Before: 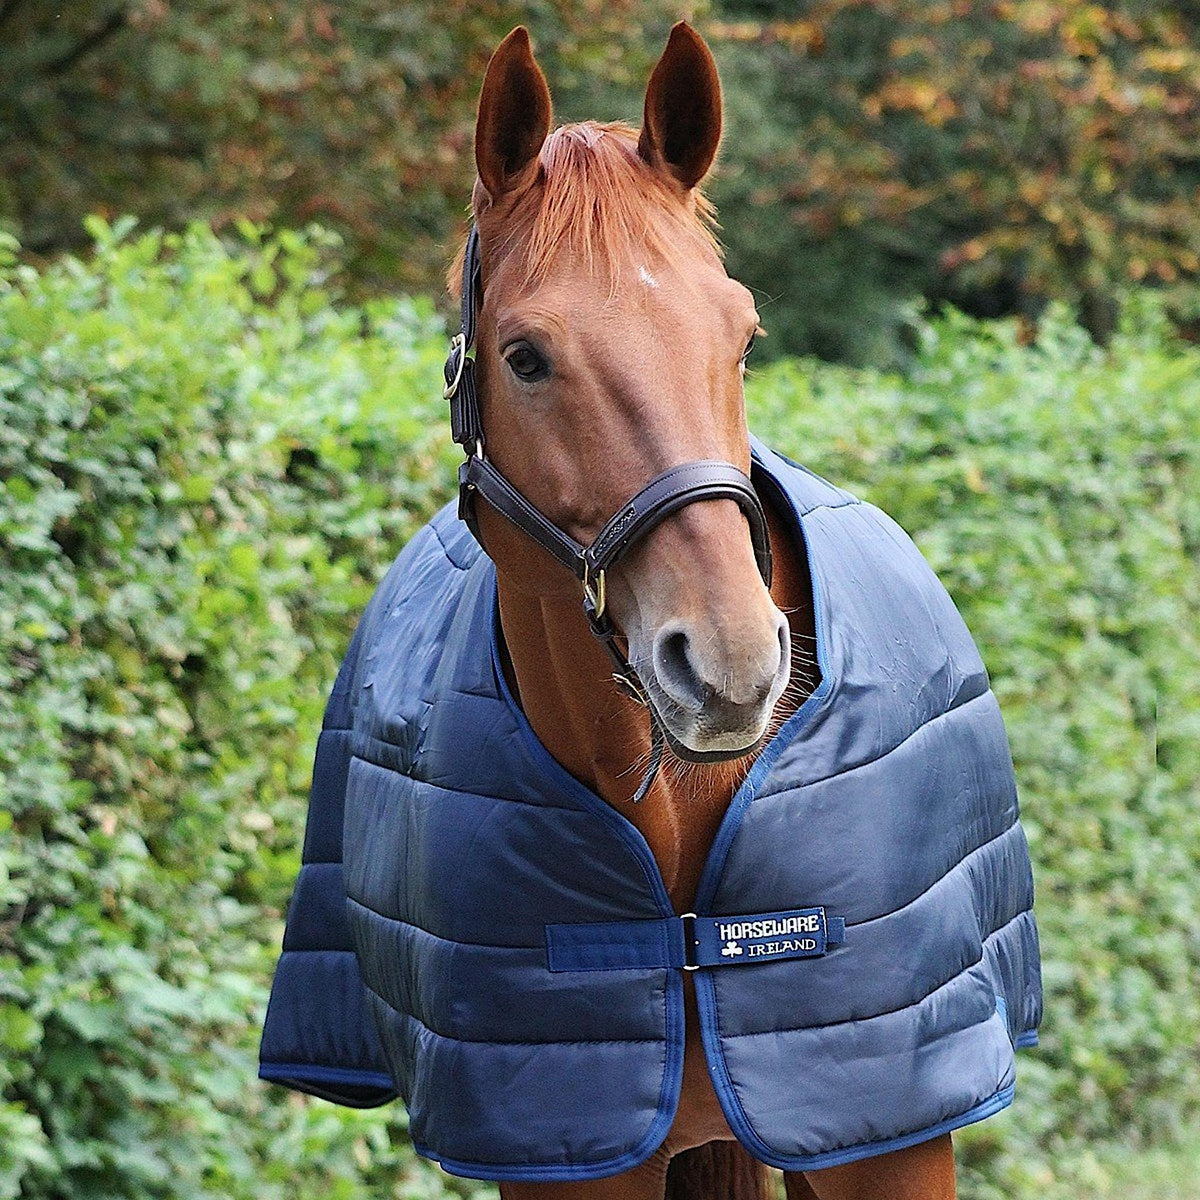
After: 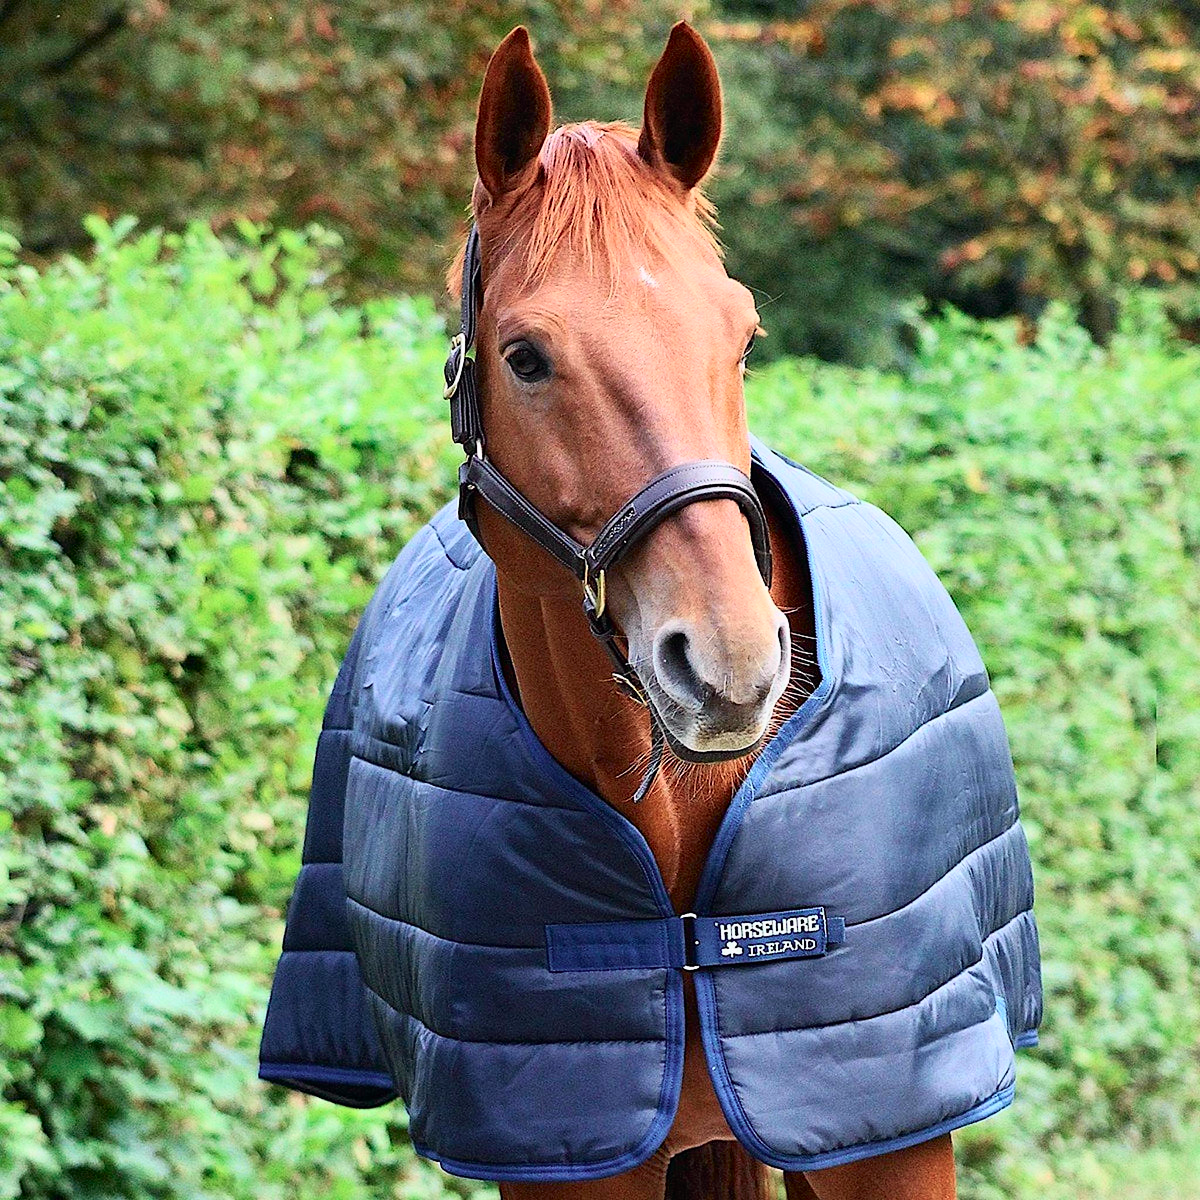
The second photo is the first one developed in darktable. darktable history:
tone curve: curves: ch0 [(0, 0) (0.051, 0.03) (0.096, 0.071) (0.241, 0.247) (0.455, 0.525) (0.594, 0.697) (0.741, 0.845) (0.871, 0.933) (1, 0.984)]; ch1 [(0, 0) (0.1, 0.038) (0.318, 0.243) (0.399, 0.351) (0.478, 0.469) (0.499, 0.499) (0.534, 0.549) (0.565, 0.594) (0.601, 0.634) (0.666, 0.7) (1, 1)]; ch2 [(0, 0) (0.453, 0.45) (0.479, 0.483) (0.504, 0.499) (0.52, 0.519) (0.541, 0.559) (0.592, 0.612) (0.824, 0.815) (1, 1)], color space Lab, independent channels, preserve colors none
